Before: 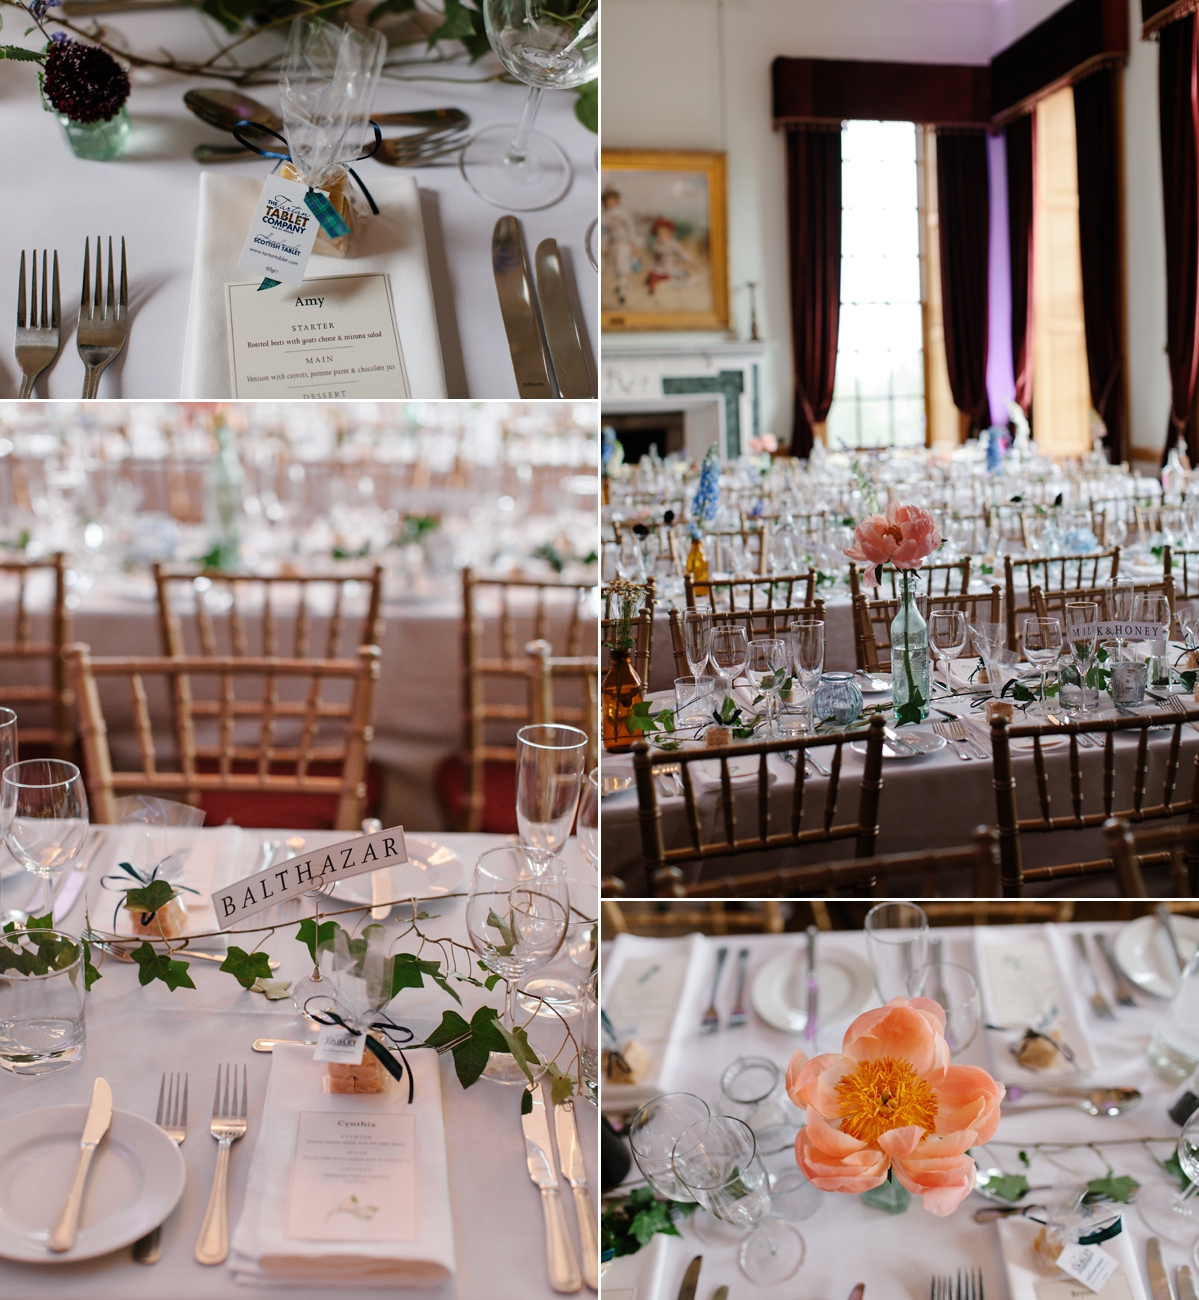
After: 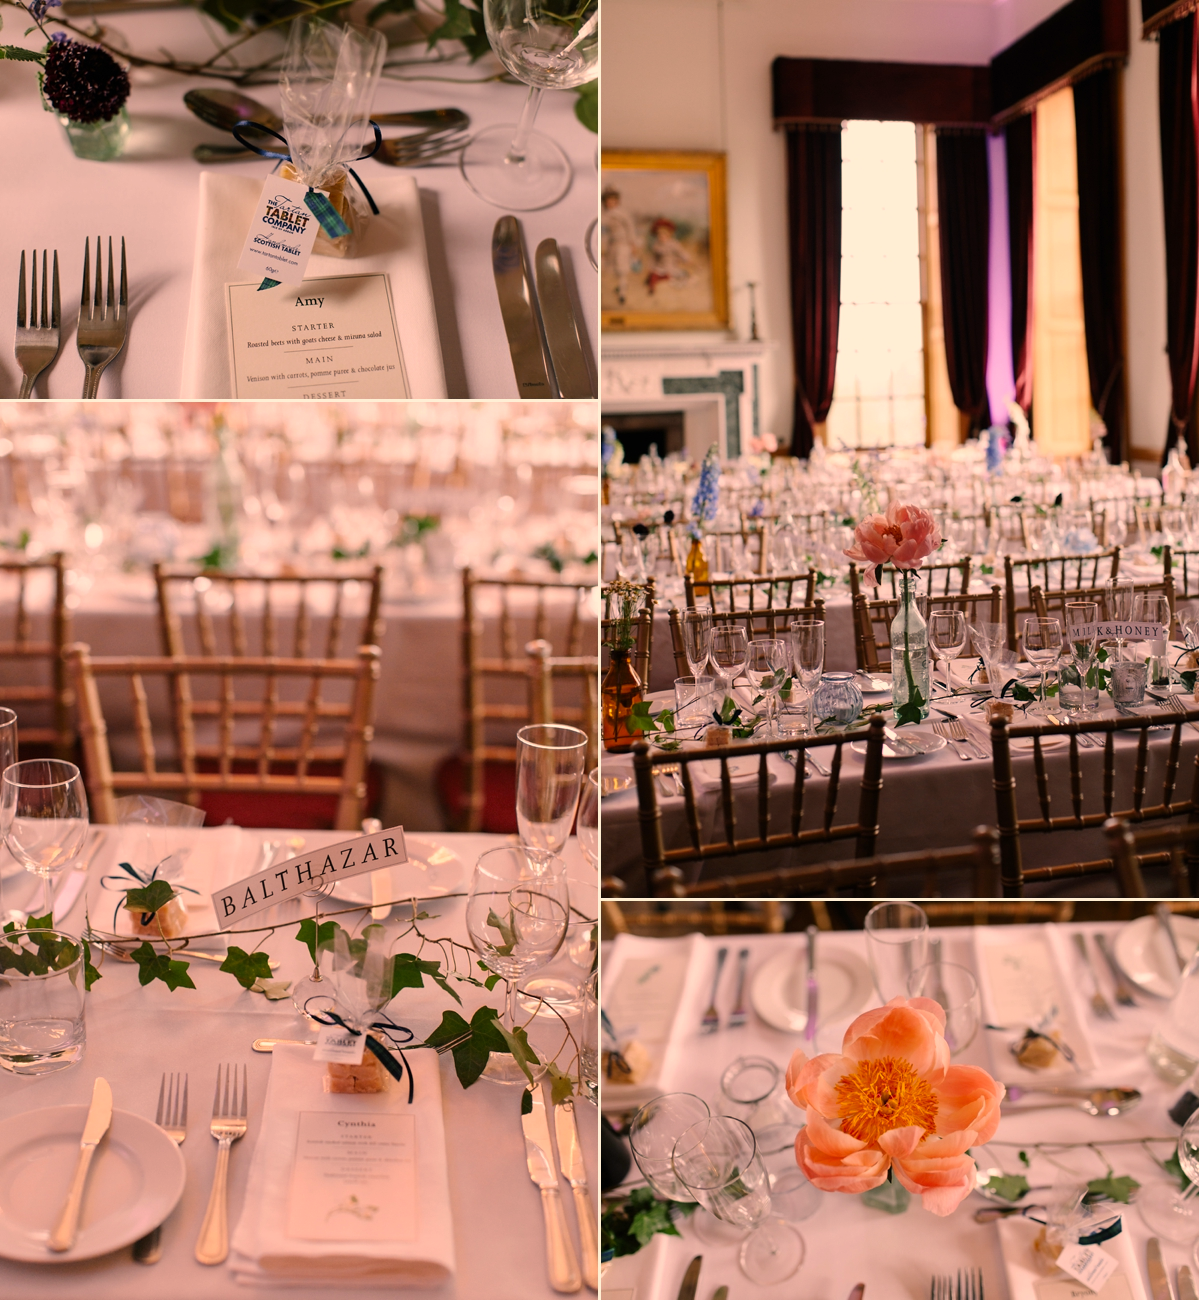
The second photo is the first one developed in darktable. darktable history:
color correction: highlights a* 22.55, highlights b* 22.47
